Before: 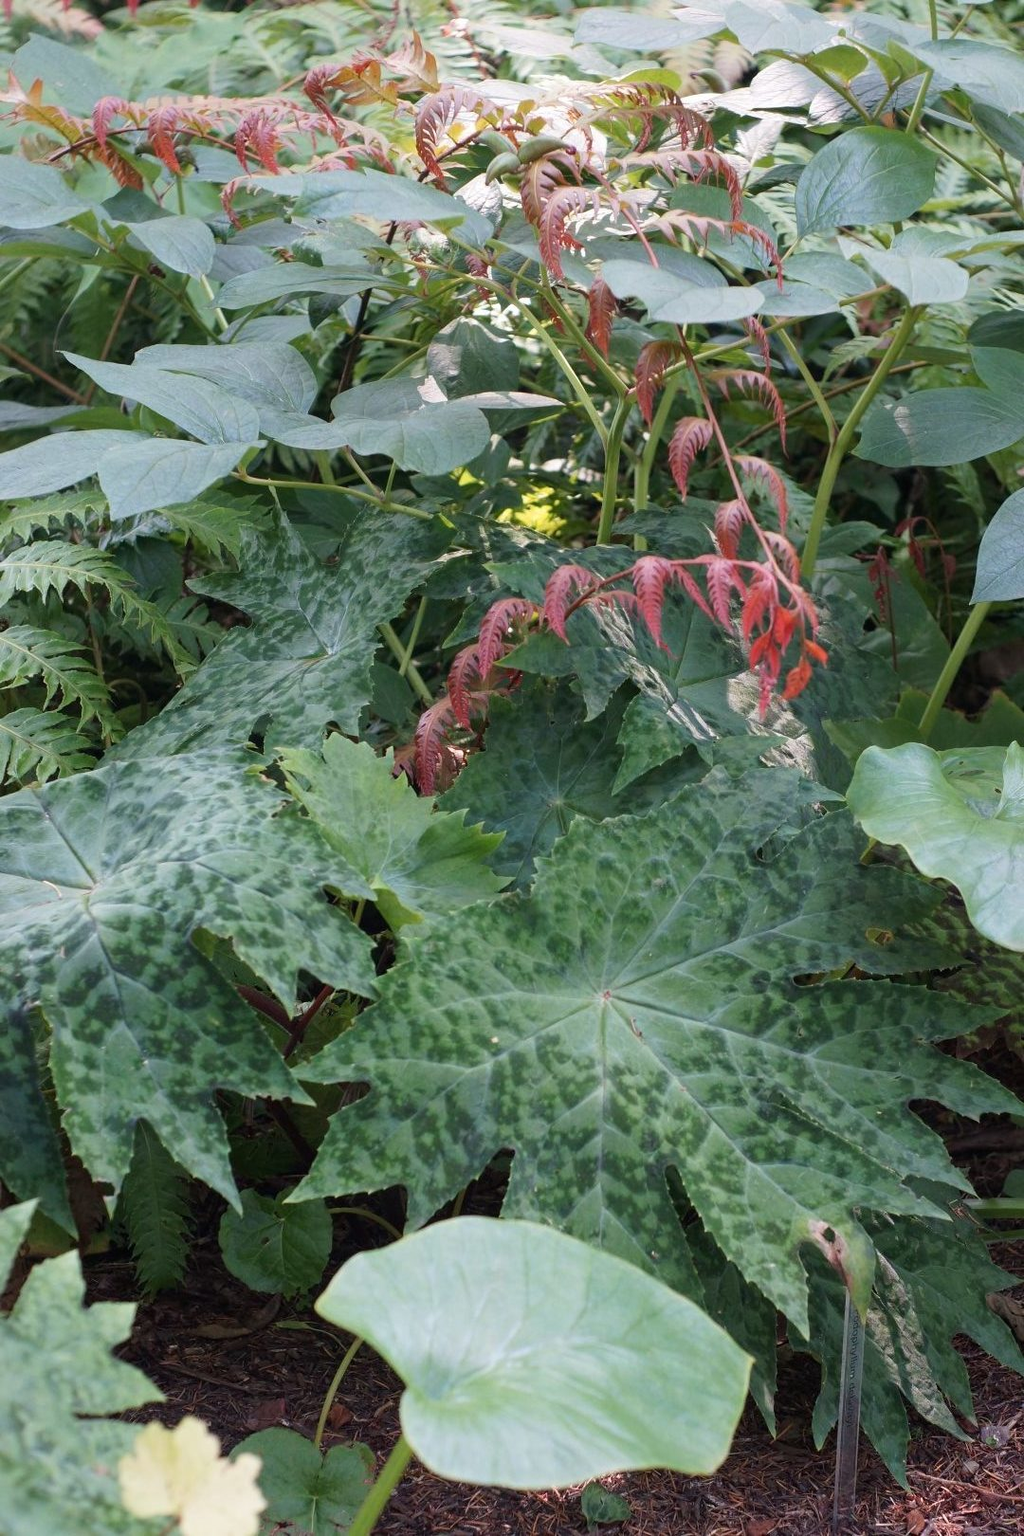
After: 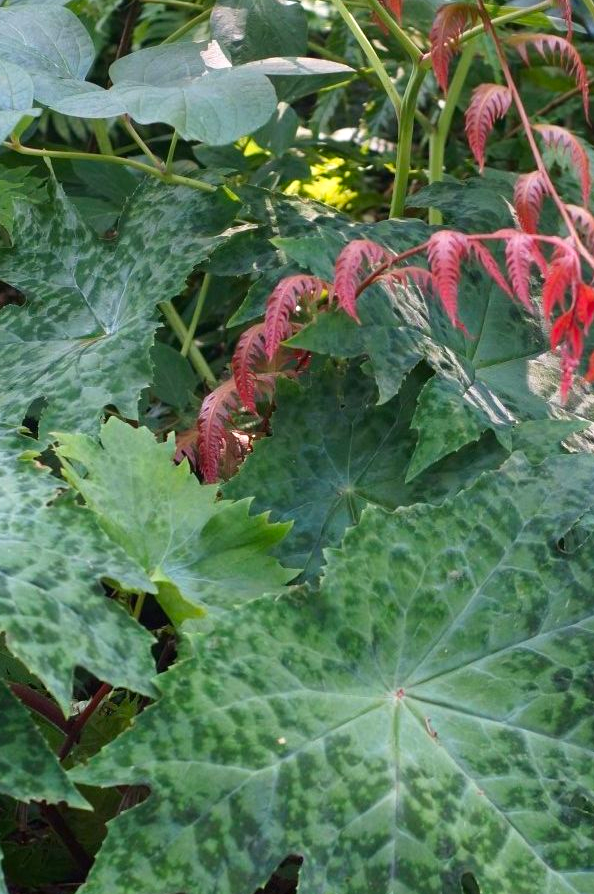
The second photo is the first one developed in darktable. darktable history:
crop and rotate: left 22.223%, top 21.995%, right 22.706%, bottom 22.765%
color correction: highlights b* 0.006, saturation 1.08
contrast brightness saturation: contrast 0.039, saturation 0.156
exposure: exposure 0.188 EV, compensate highlight preservation false
